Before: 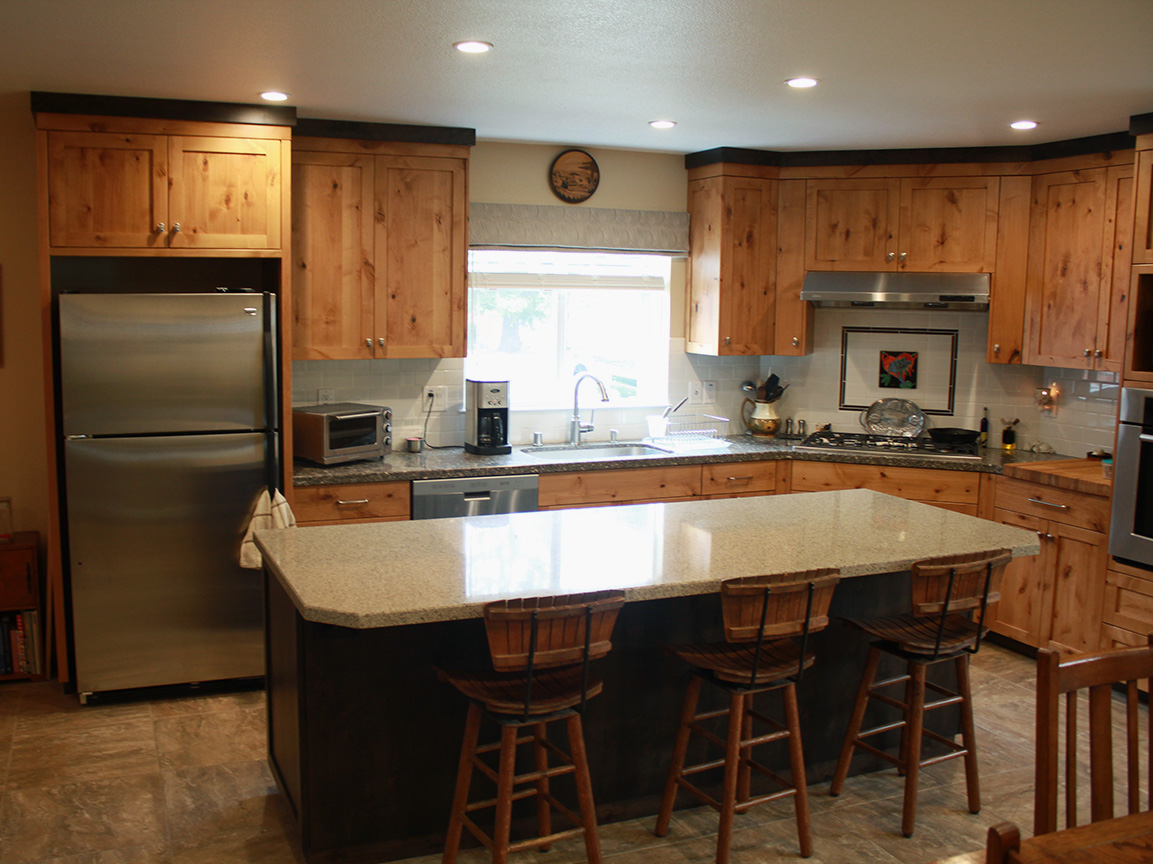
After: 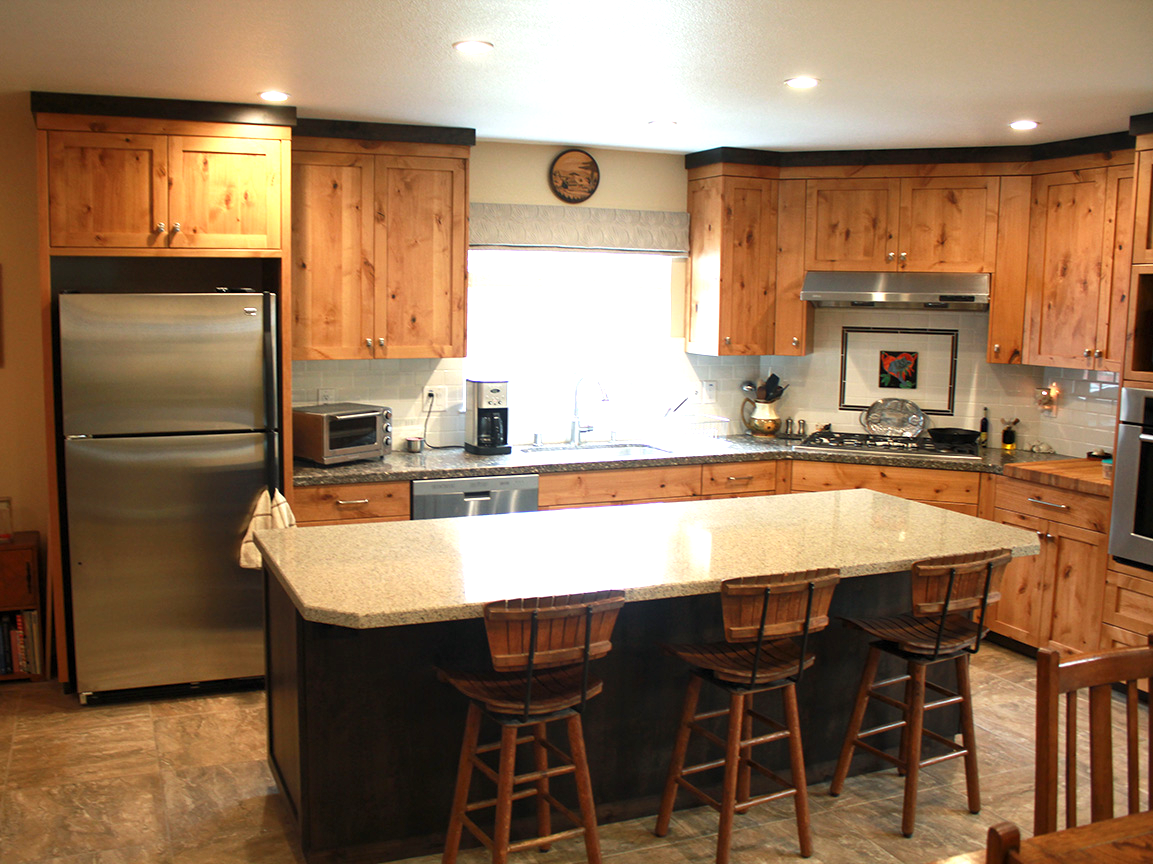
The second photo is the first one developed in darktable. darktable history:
levels: levels [0.016, 0.492, 0.969]
exposure: exposure 0.912 EV, compensate highlight preservation false
